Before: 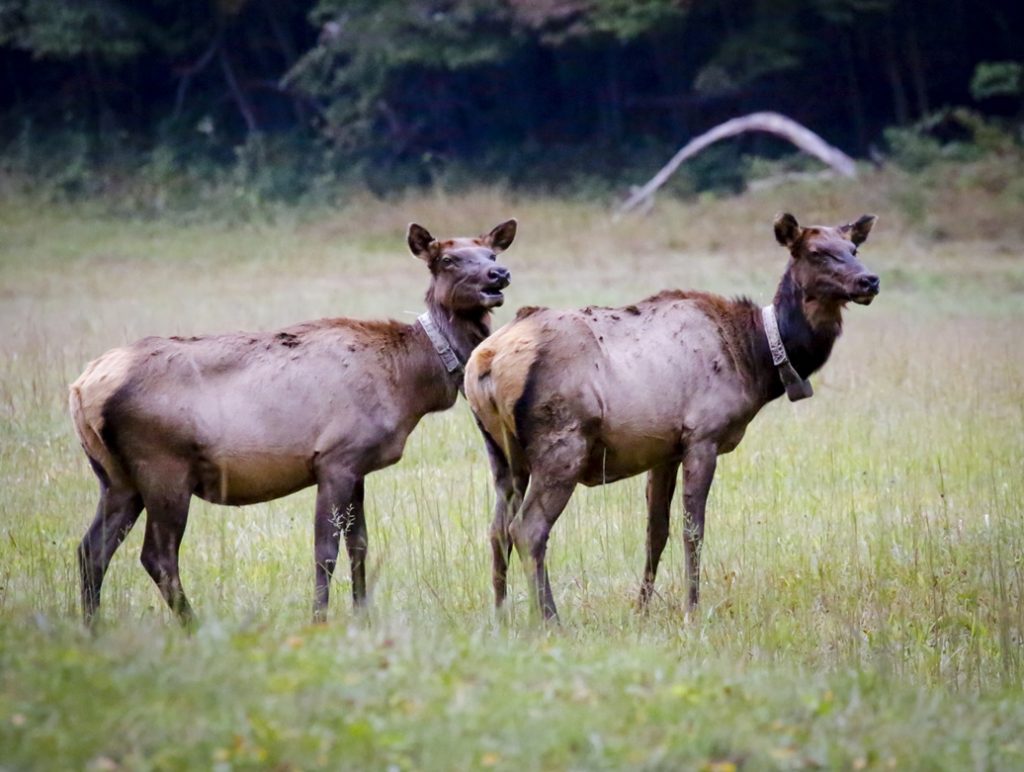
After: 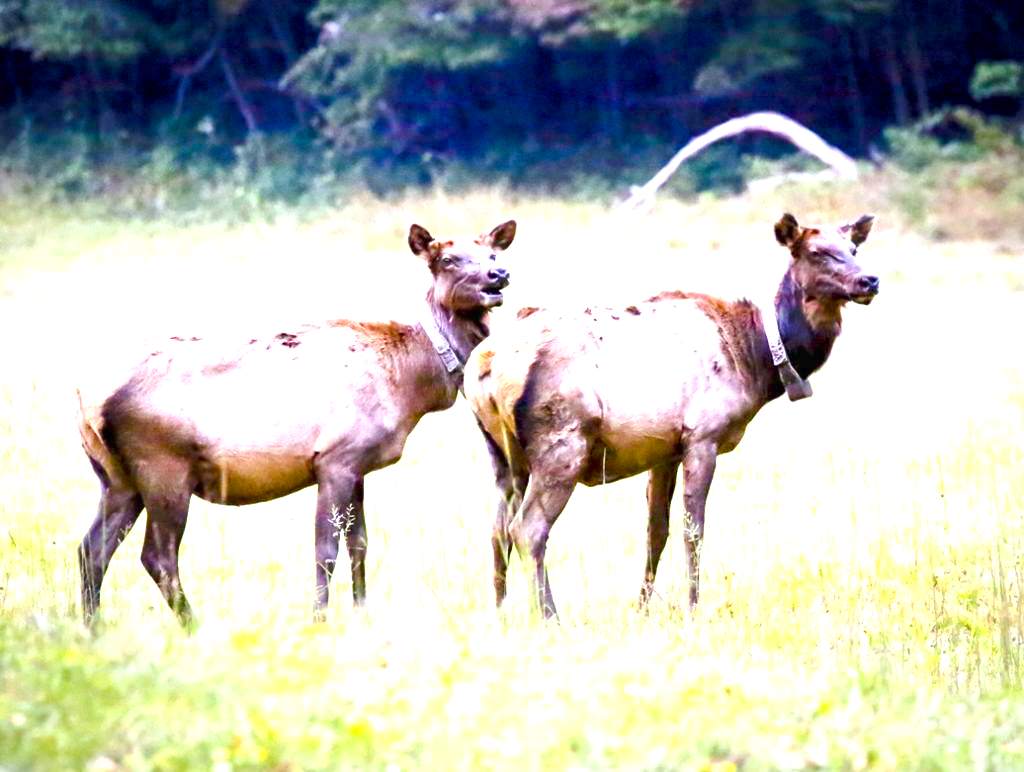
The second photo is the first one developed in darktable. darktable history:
color balance rgb: perceptual saturation grading › global saturation 35%, perceptual saturation grading › highlights -25%, perceptual saturation grading › shadows 50%
exposure: black level correction 0, exposure 1.9 EV, compensate highlight preservation false
